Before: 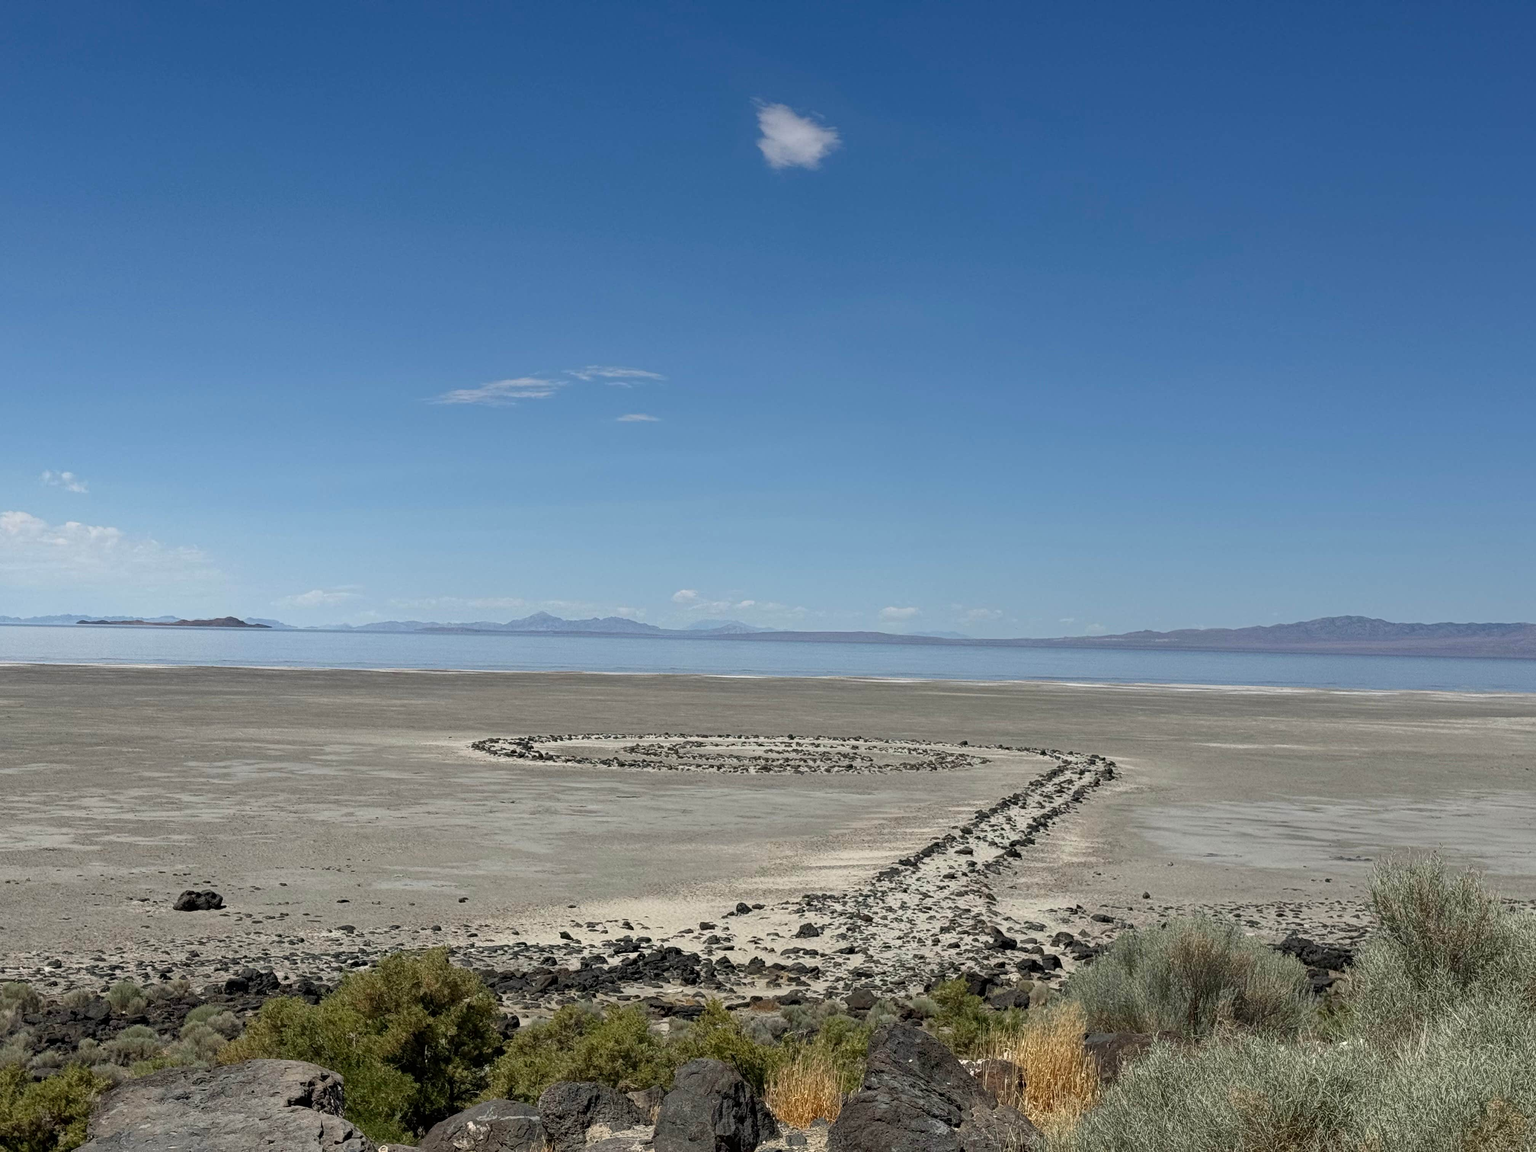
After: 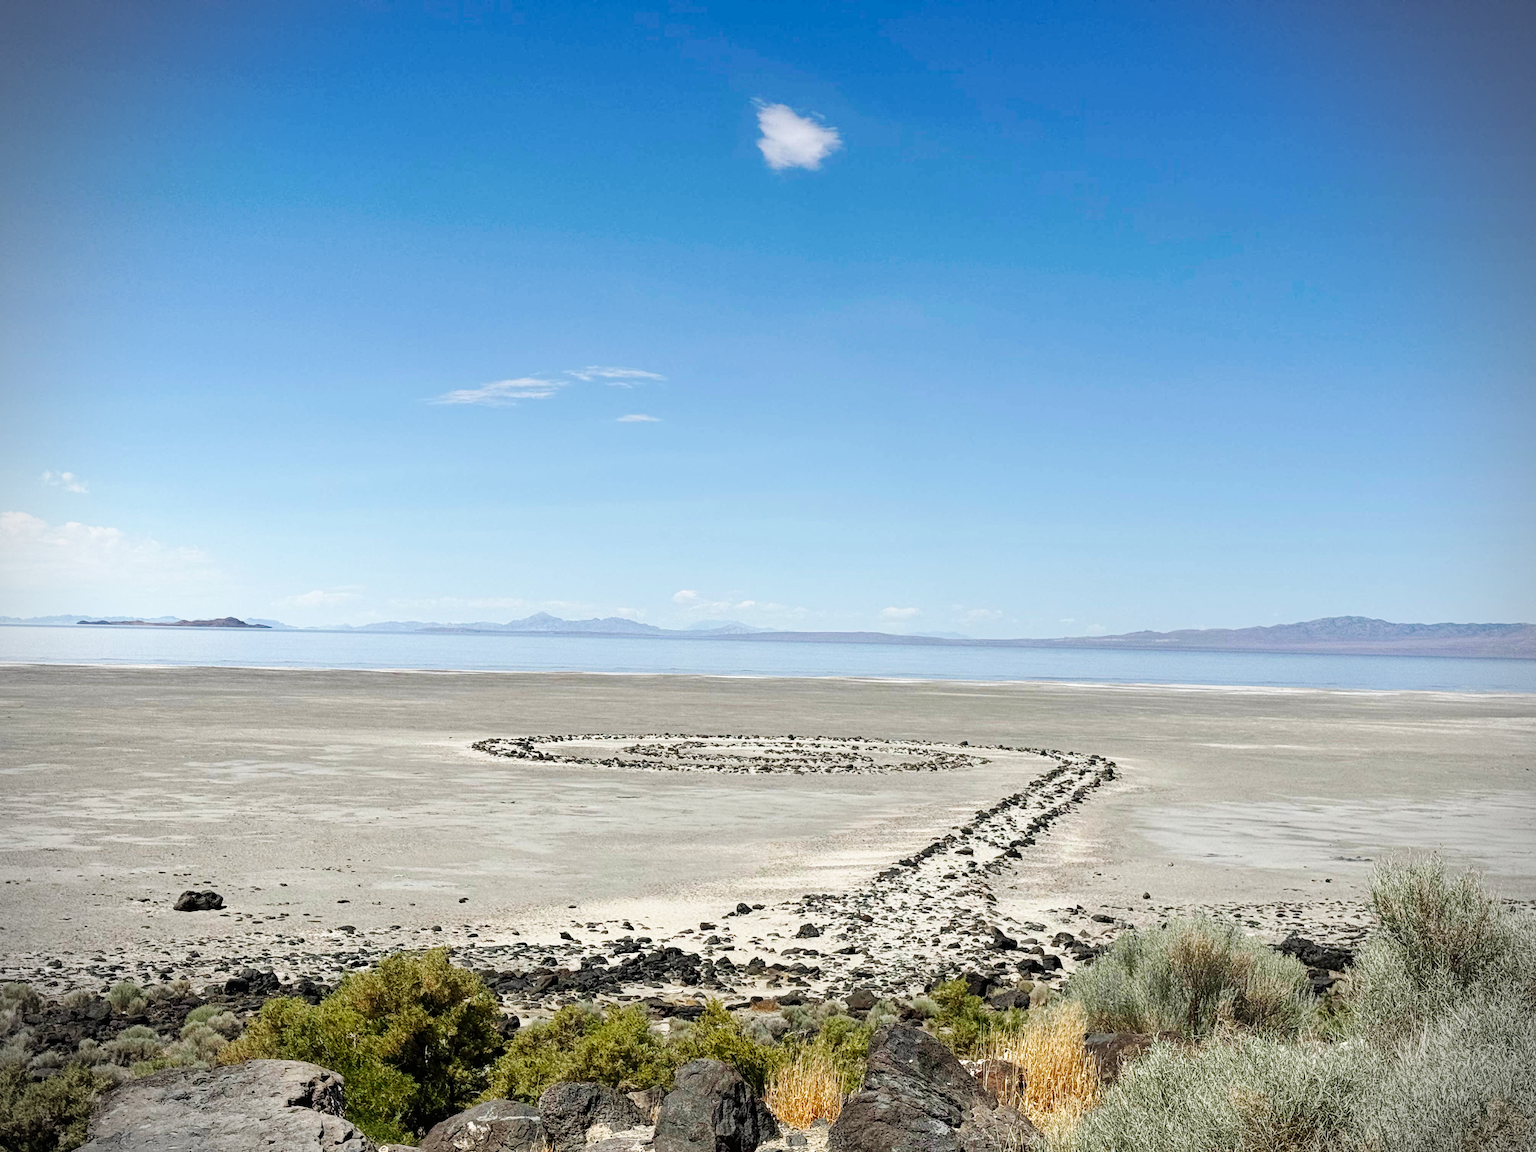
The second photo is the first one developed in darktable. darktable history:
vignetting: dithering 8-bit output, unbound false
exposure: exposure 0.375 EV, compensate highlight preservation false
base curve: curves: ch0 [(0, 0) (0.032, 0.025) (0.121, 0.166) (0.206, 0.329) (0.605, 0.79) (1, 1)], preserve colors none
